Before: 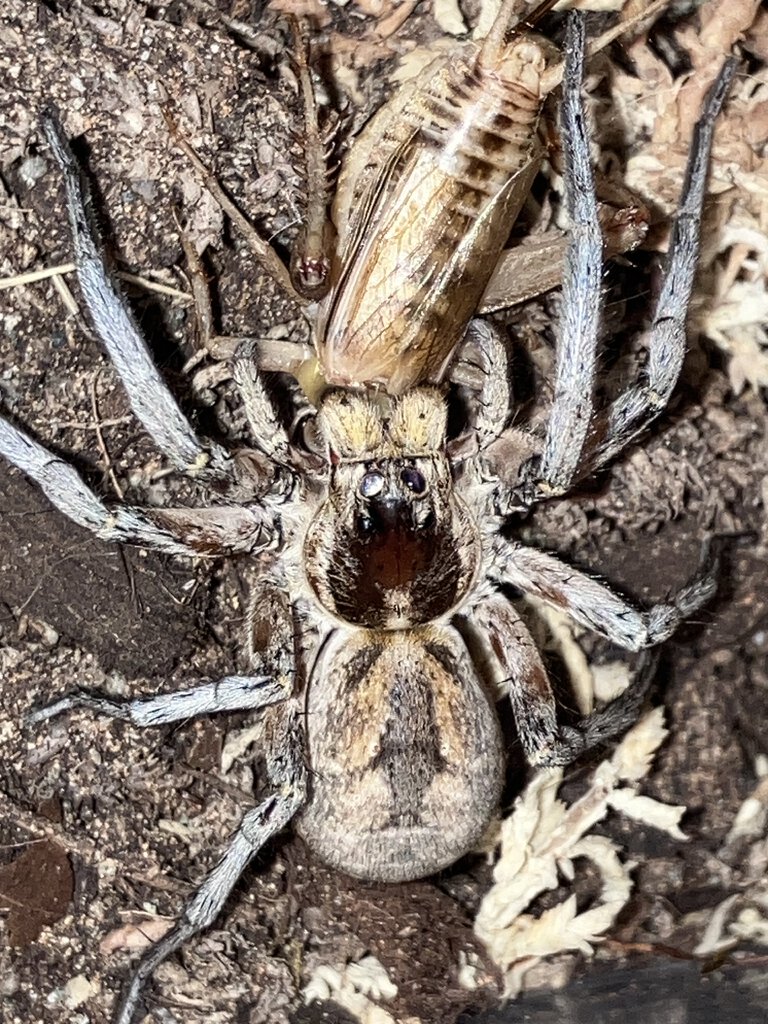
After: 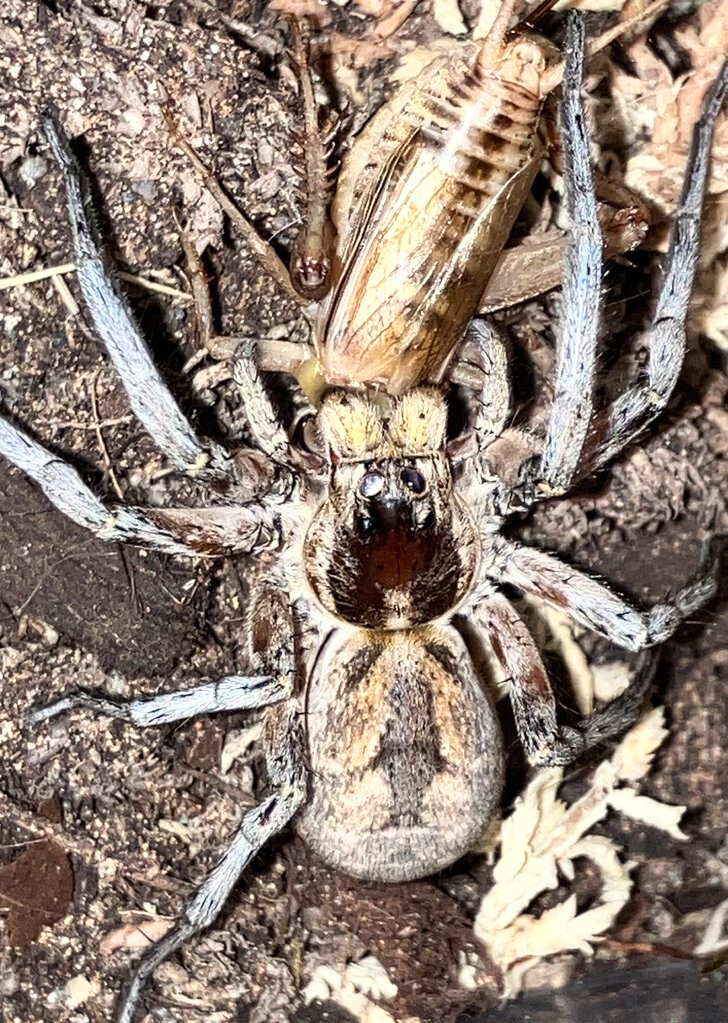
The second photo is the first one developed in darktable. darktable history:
shadows and highlights: radius 335.63, shadows 63.47, highlights 6.19, compress 88.11%, soften with gaussian
tone curve: curves: ch0 [(0, 0) (0.003, 0.003) (0.011, 0.012) (0.025, 0.027) (0.044, 0.048) (0.069, 0.076) (0.1, 0.109) (0.136, 0.148) (0.177, 0.194) (0.224, 0.245) (0.277, 0.303) (0.335, 0.366) (0.399, 0.436) (0.468, 0.511) (0.543, 0.593) (0.623, 0.681) (0.709, 0.775) (0.801, 0.875) (0.898, 0.954) (1, 1)]
crop and rotate: left 0%, right 5.179%
